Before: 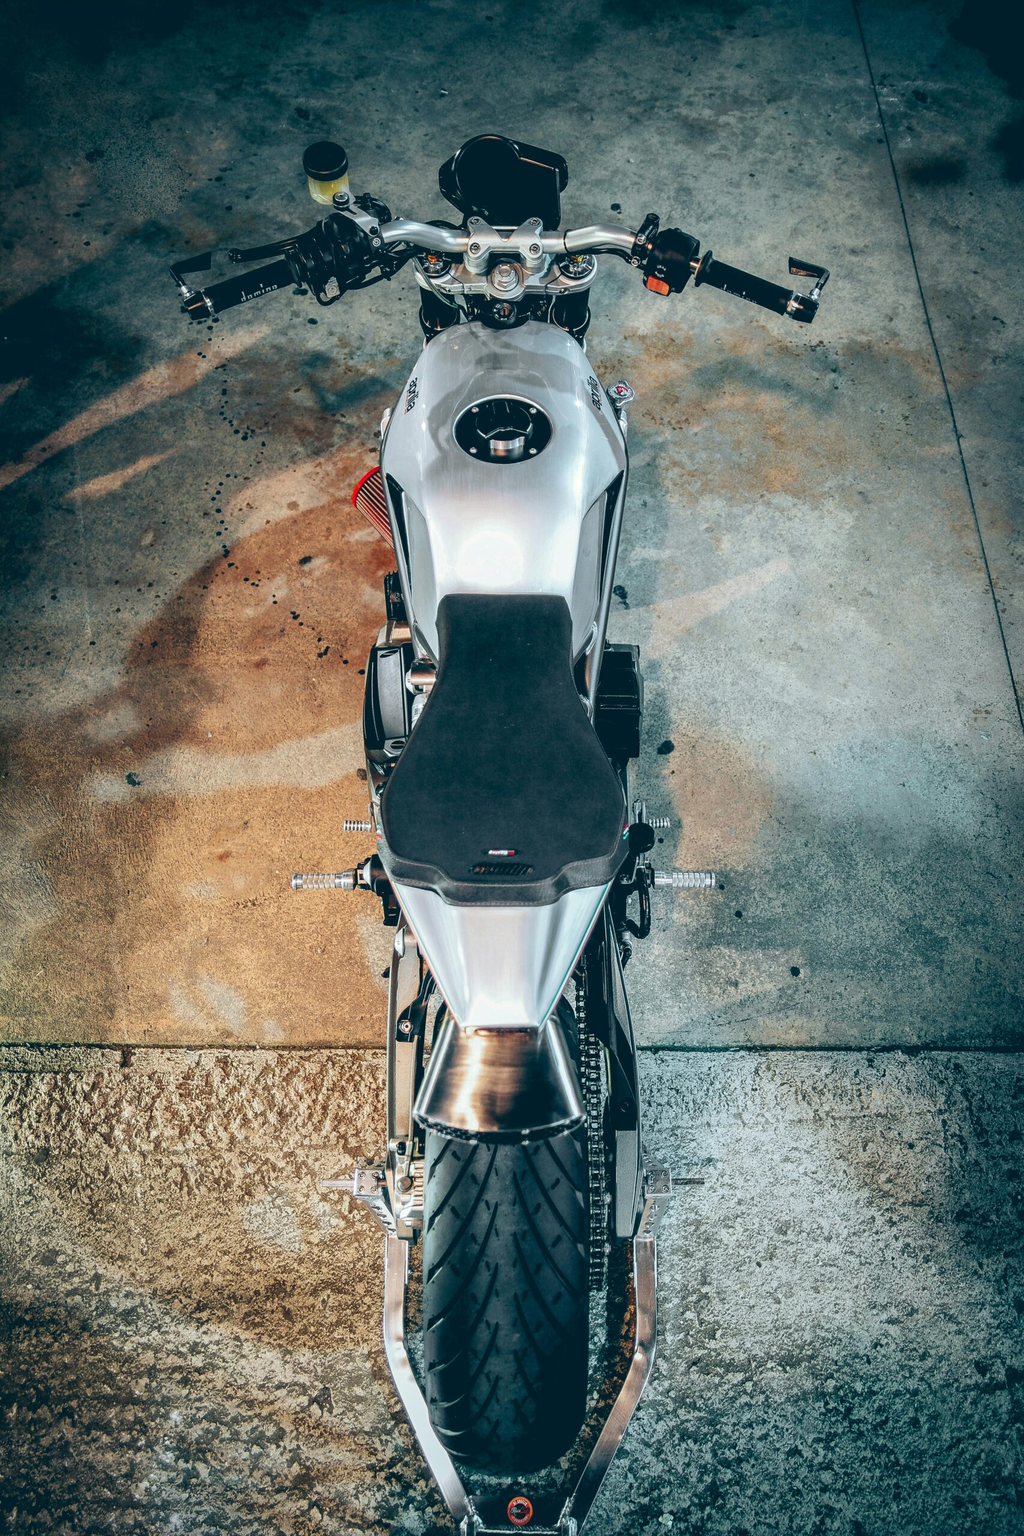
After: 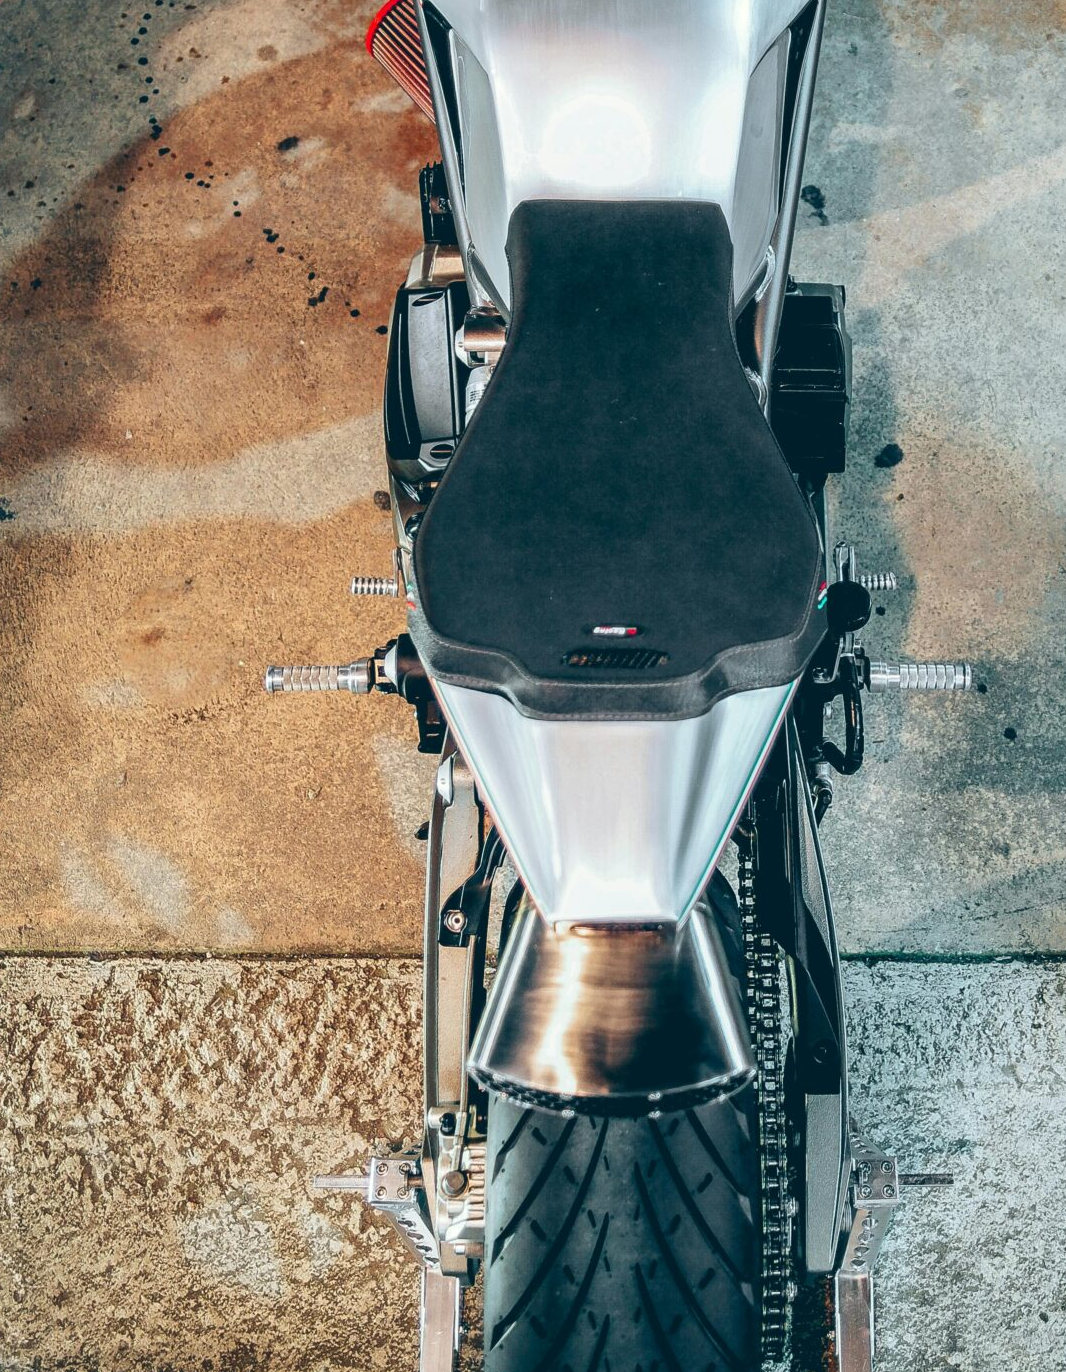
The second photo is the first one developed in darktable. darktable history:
crop: left 12.998%, top 30.879%, right 24.509%, bottom 15.503%
